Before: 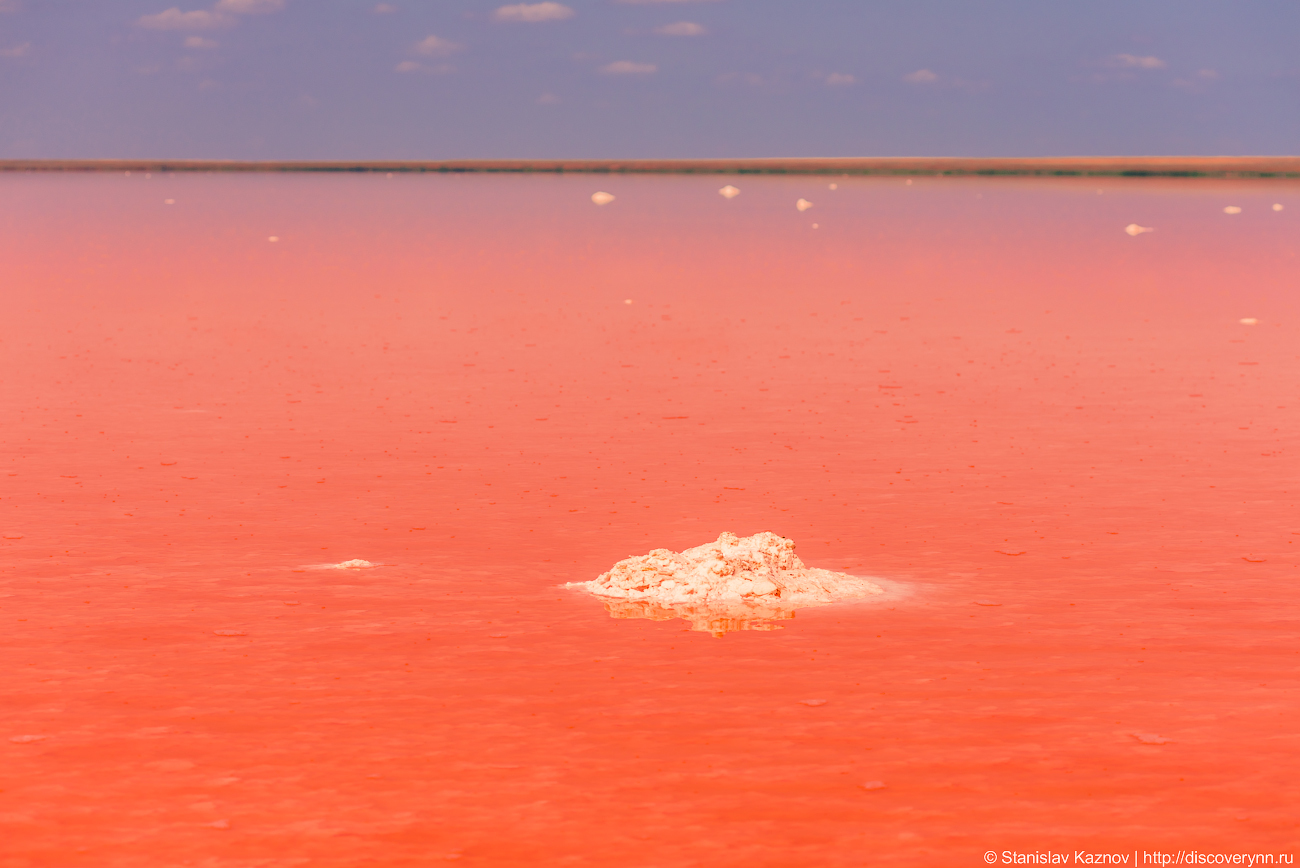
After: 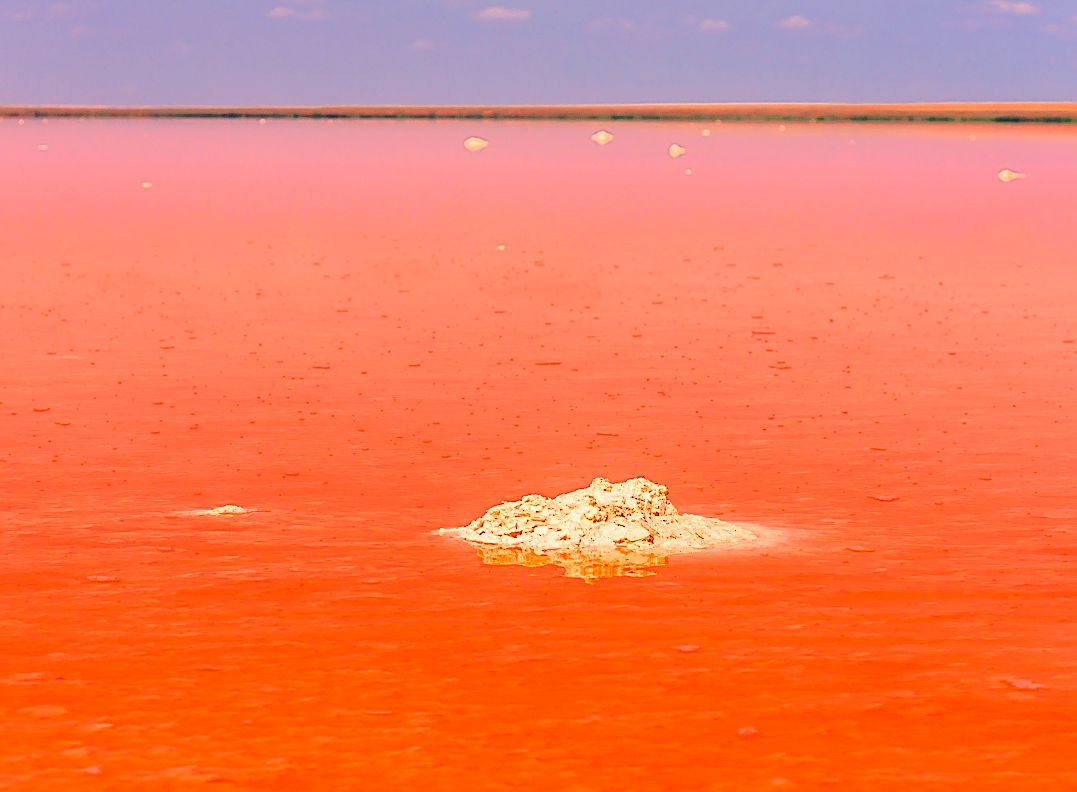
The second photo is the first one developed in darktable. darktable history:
contrast brightness saturation: contrast 0.202, brightness 0.161, saturation 0.218
crop: left 9.831%, top 6.322%, right 7.296%, bottom 2.36%
sharpen: amount 1.85
color balance rgb: shadows lift › chroma 2.014%, shadows lift › hue 135.71°, perceptual saturation grading › global saturation 25.498%
